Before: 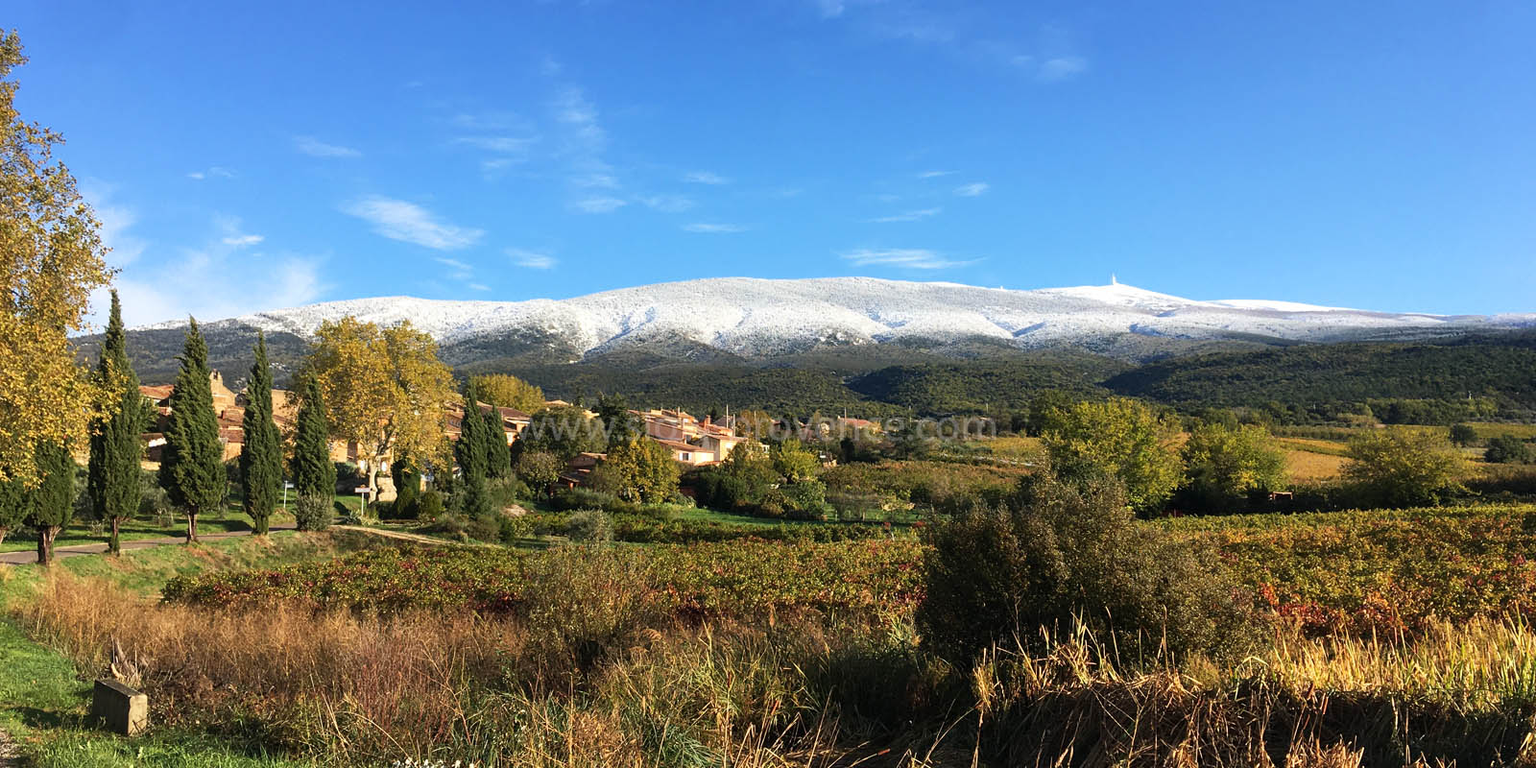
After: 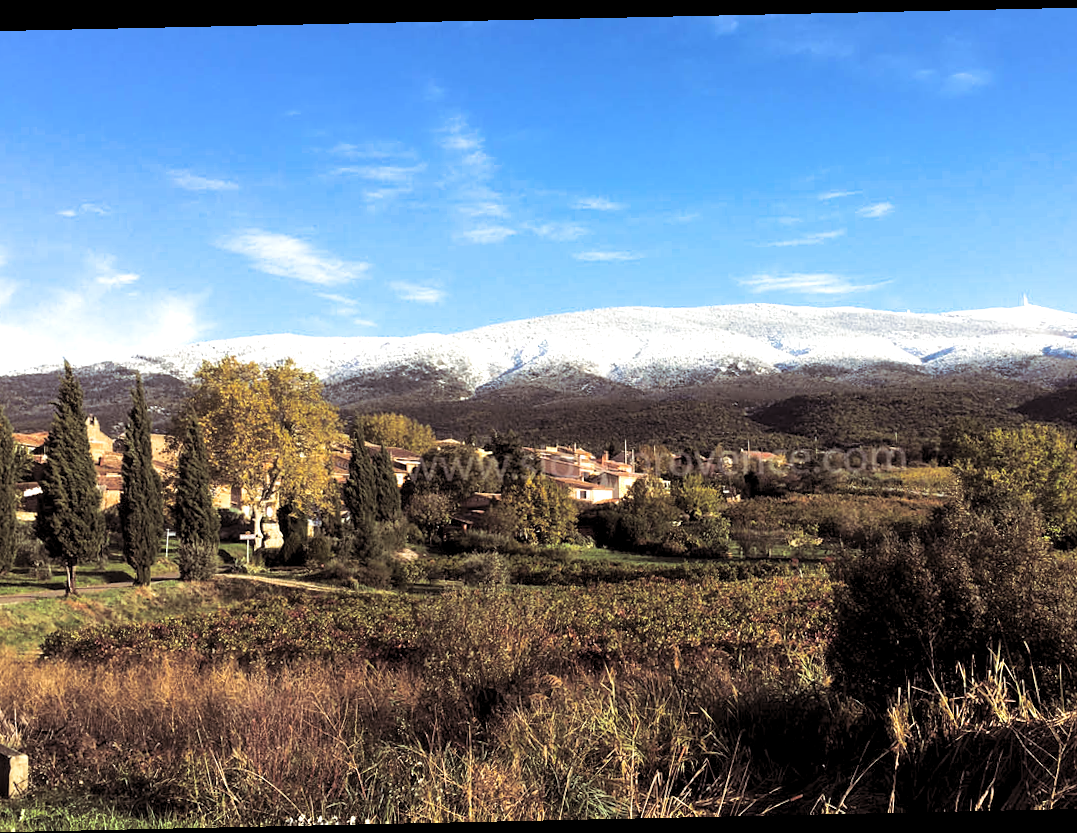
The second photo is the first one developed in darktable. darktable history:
crop and rotate: left 8.786%, right 24.548%
split-toning: shadows › saturation 0.24, highlights › hue 54°, highlights › saturation 0.24
rotate and perspective: rotation -1.24°, automatic cropping off
levels: levels [0.055, 0.477, 0.9]
